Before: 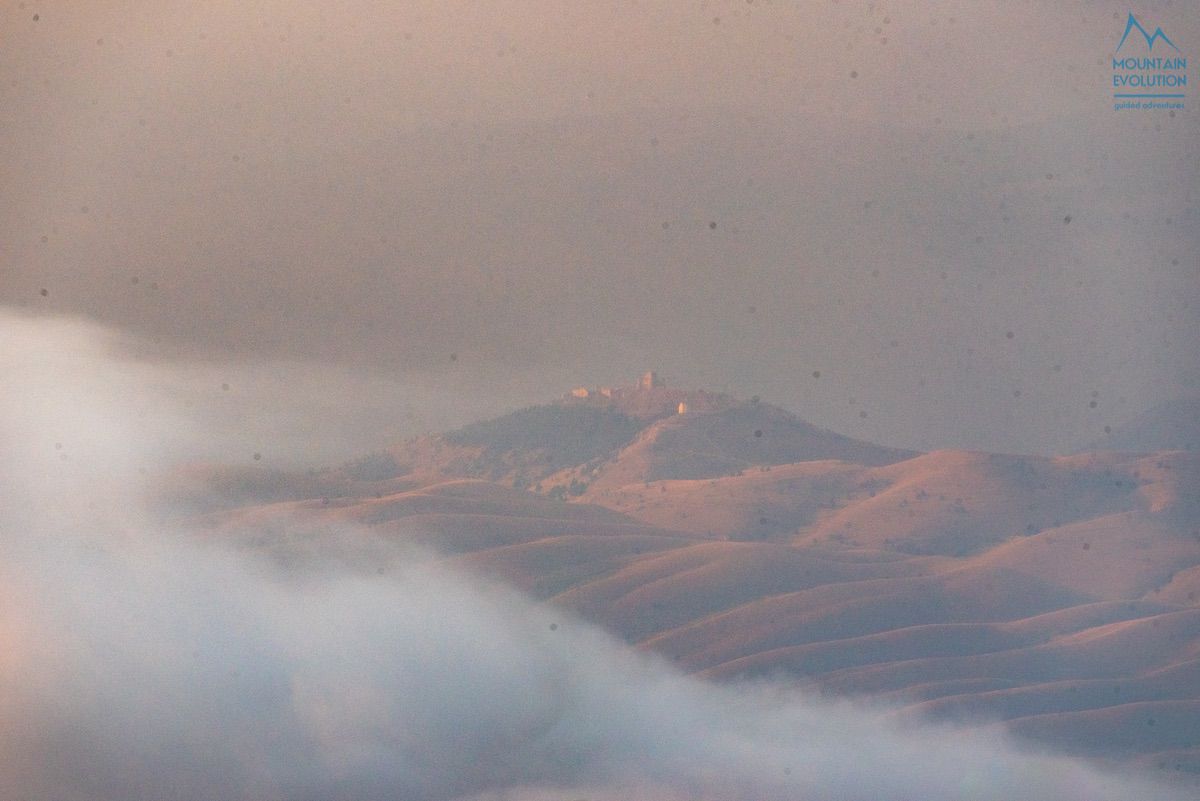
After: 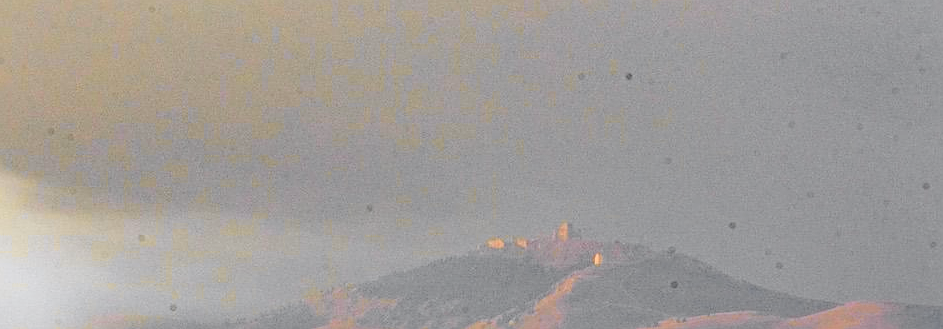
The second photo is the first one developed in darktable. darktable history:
tone curve: curves: ch0 [(0, 0) (0.071, 0.047) (0.266, 0.26) (0.483, 0.554) (0.753, 0.811) (1, 0.983)]; ch1 [(0, 0) (0.346, 0.307) (0.408, 0.387) (0.463, 0.465) (0.482, 0.493) (0.502, 0.5) (0.517, 0.502) (0.55, 0.548) (0.597, 0.61) (0.651, 0.698) (1, 1)]; ch2 [(0, 0) (0.346, 0.34) (0.434, 0.46) (0.485, 0.494) (0.5, 0.494) (0.517, 0.506) (0.526, 0.545) (0.583, 0.61) (0.625, 0.659) (1, 1)], color space Lab, independent channels, preserve colors none
crop: left 7.02%, top 18.705%, right 14.356%, bottom 40.123%
sharpen: on, module defaults
haze removal: compatibility mode true, adaptive false
